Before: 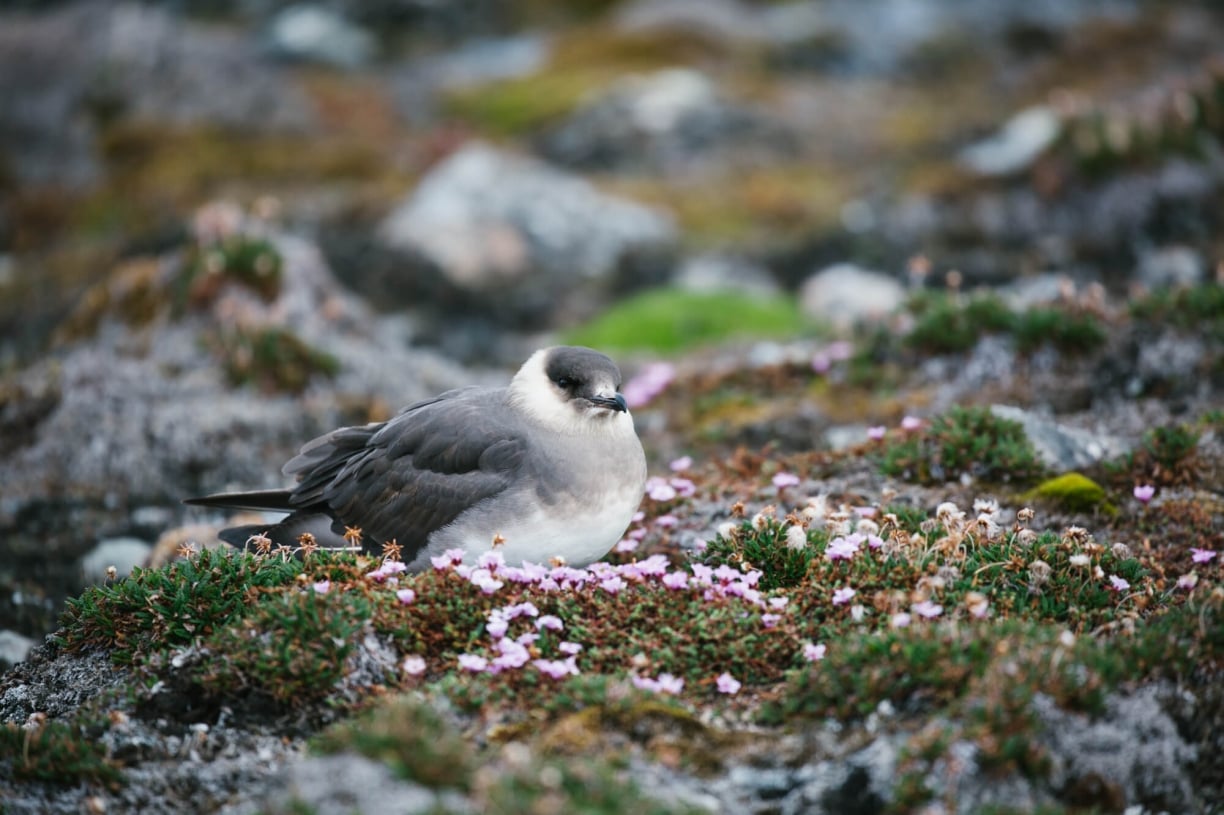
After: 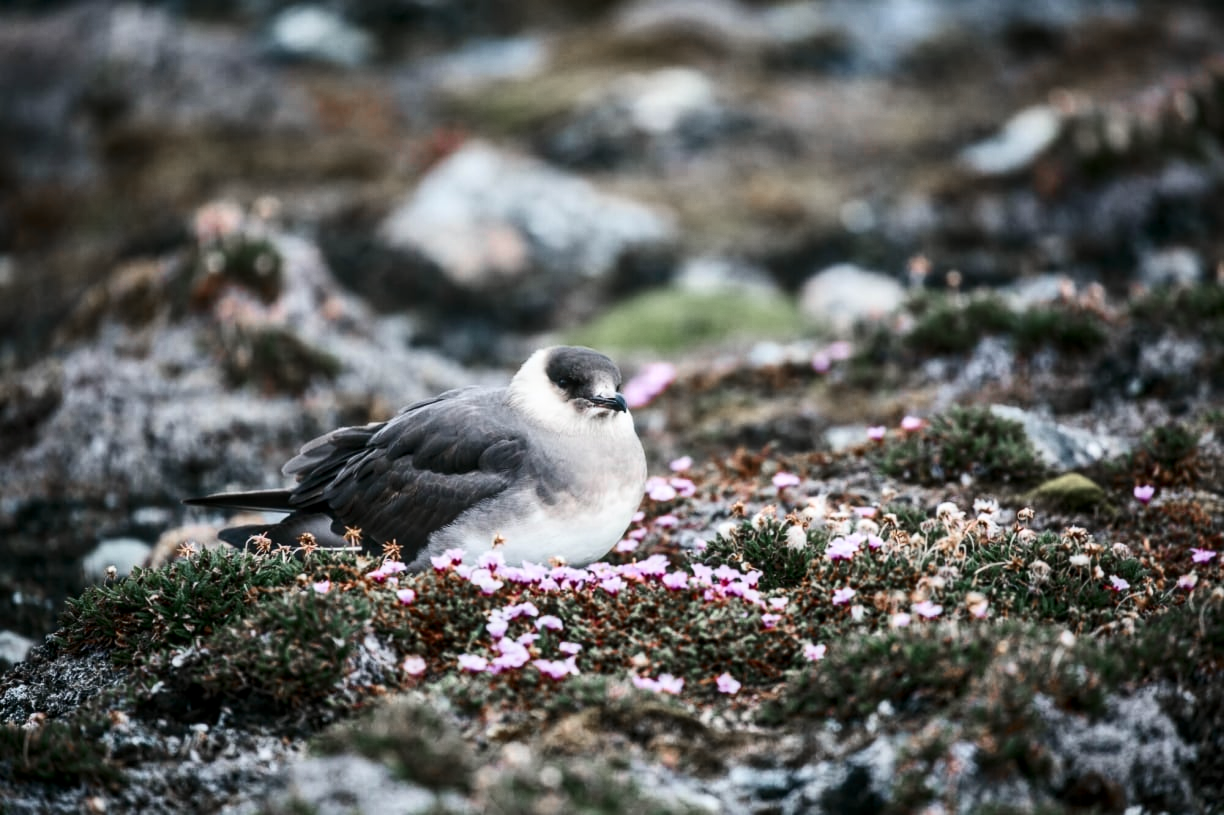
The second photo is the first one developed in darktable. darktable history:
local contrast: on, module defaults
contrast brightness saturation: contrast 0.278
color zones: curves: ch1 [(0, 0.708) (0.088, 0.648) (0.245, 0.187) (0.429, 0.326) (0.571, 0.498) (0.714, 0.5) (0.857, 0.5) (1, 0.708)]
